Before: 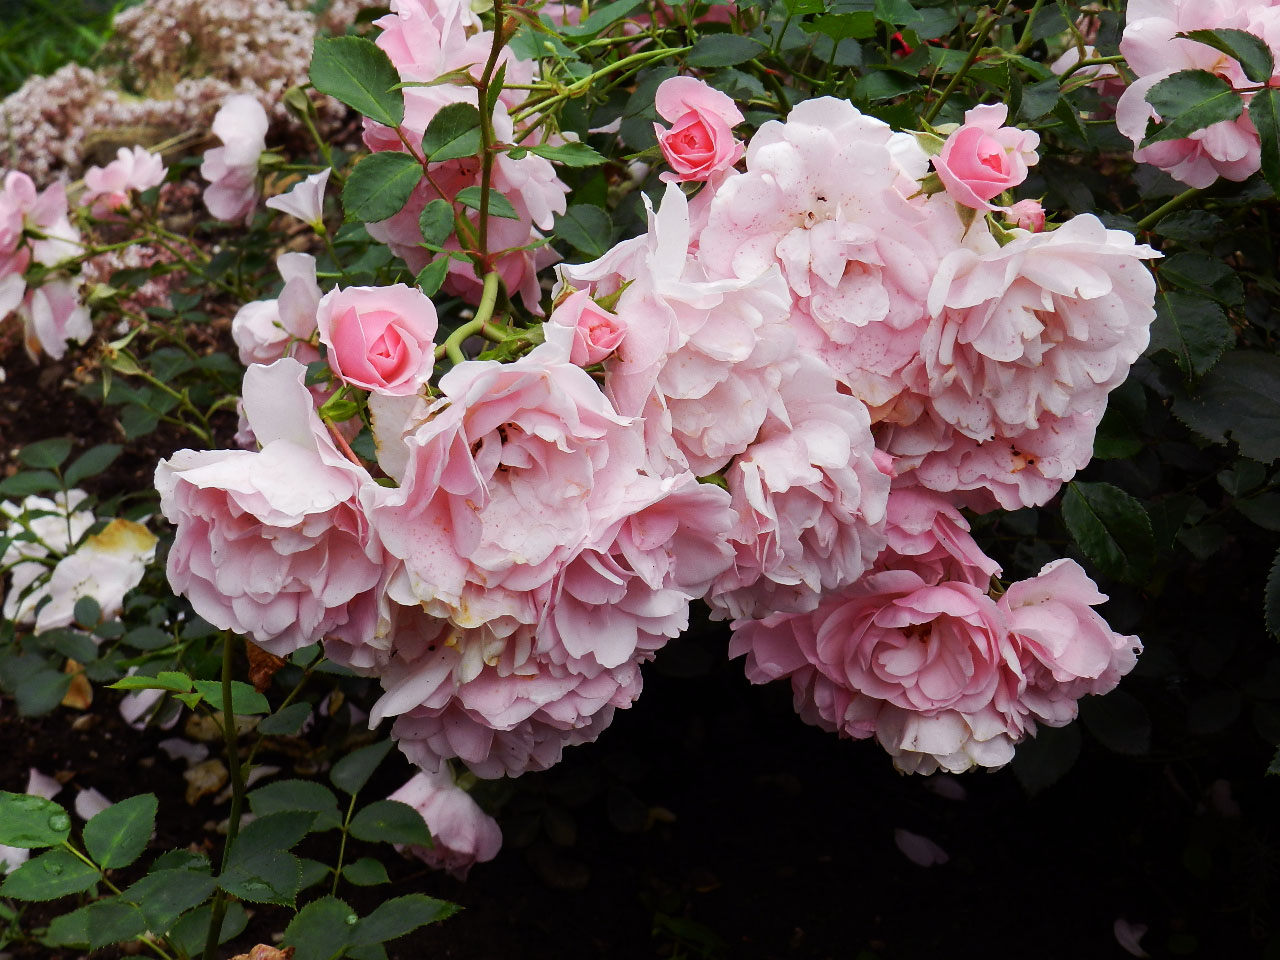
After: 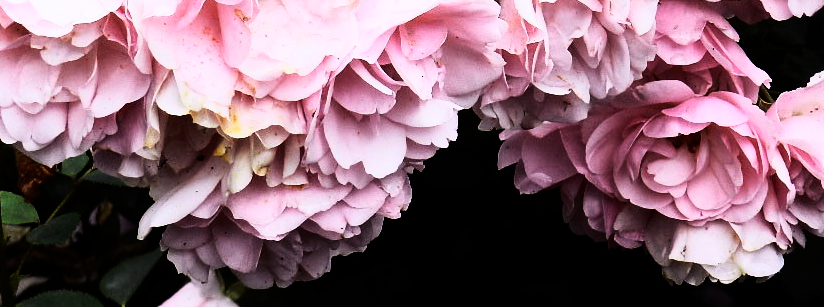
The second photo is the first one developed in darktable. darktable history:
exposure: exposure -0.242 EV, compensate highlight preservation false
white balance: red 0.988, blue 1.017
crop: left 18.091%, top 51.13%, right 17.525%, bottom 16.85%
rgb curve: curves: ch0 [(0, 0) (0.21, 0.15) (0.24, 0.21) (0.5, 0.75) (0.75, 0.96) (0.89, 0.99) (1, 1)]; ch1 [(0, 0.02) (0.21, 0.13) (0.25, 0.2) (0.5, 0.67) (0.75, 0.9) (0.89, 0.97) (1, 1)]; ch2 [(0, 0.02) (0.21, 0.13) (0.25, 0.2) (0.5, 0.67) (0.75, 0.9) (0.89, 0.97) (1, 1)], compensate middle gray true
